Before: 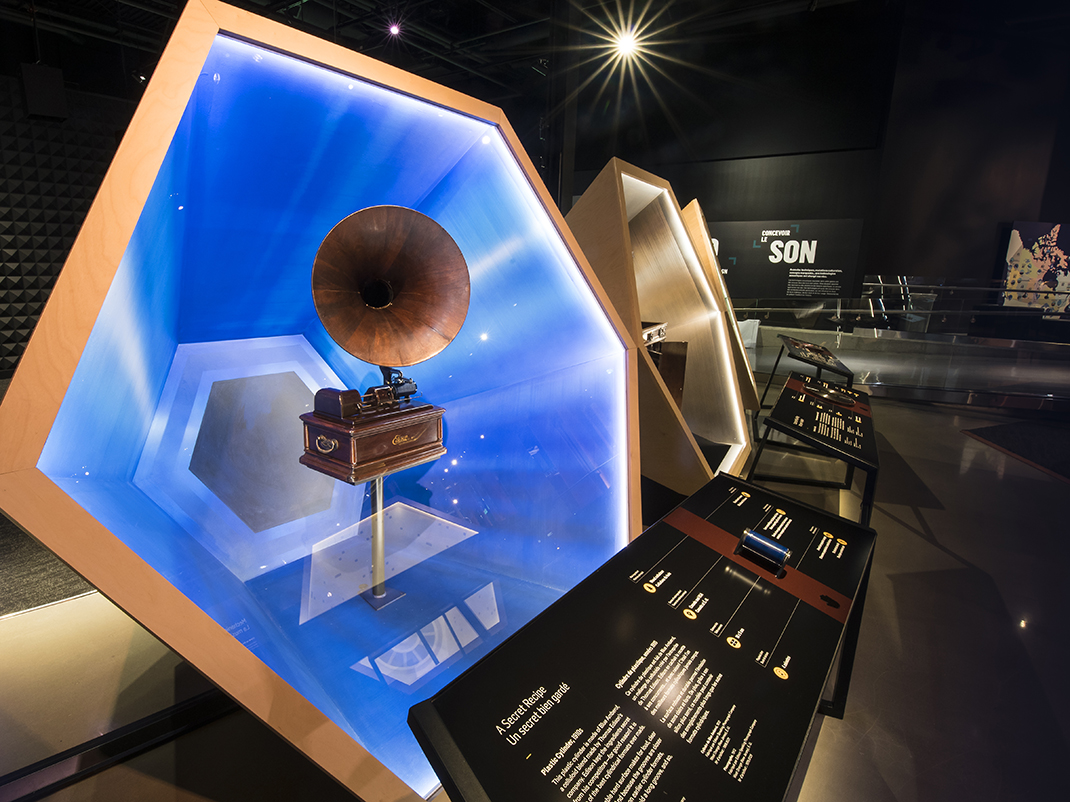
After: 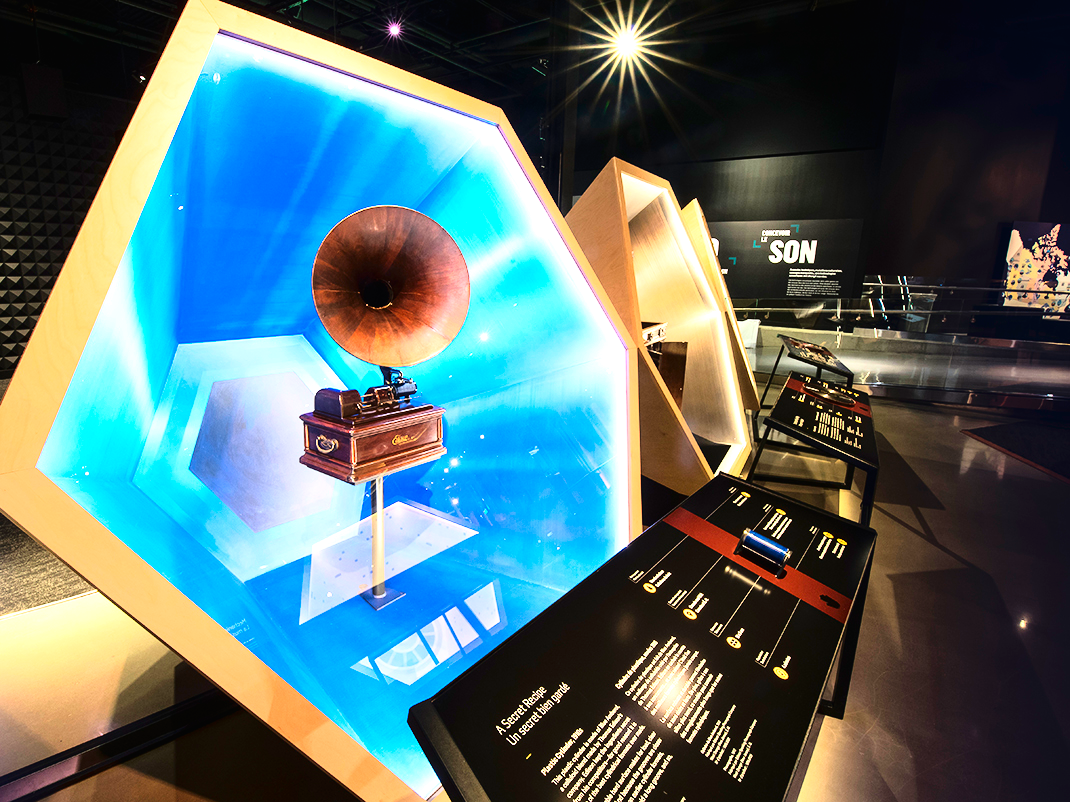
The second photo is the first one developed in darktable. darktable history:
base curve: curves: ch0 [(0, 0) (0.028, 0.03) (0.121, 0.232) (0.46, 0.748) (0.859, 0.968) (1, 1)], exposure shift 0.01
contrast brightness saturation: contrast 0.068, brightness -0.148, saturation 0.111
exposure: black level correction -0.002, exposure 1.114 EV, compensate exposure bias true, compensate highlight preservation false
